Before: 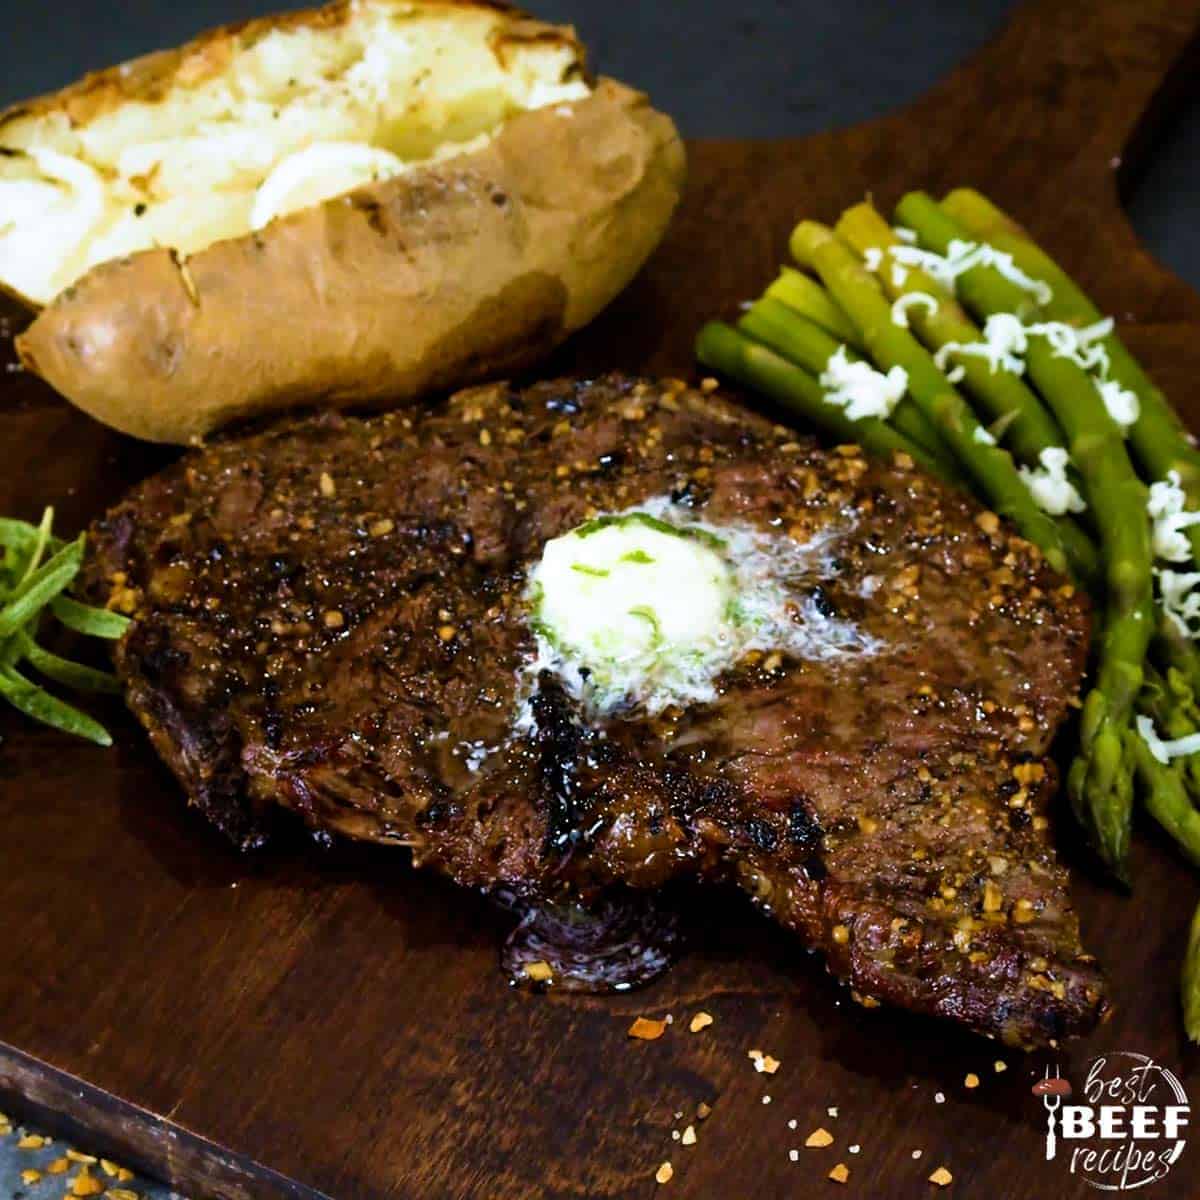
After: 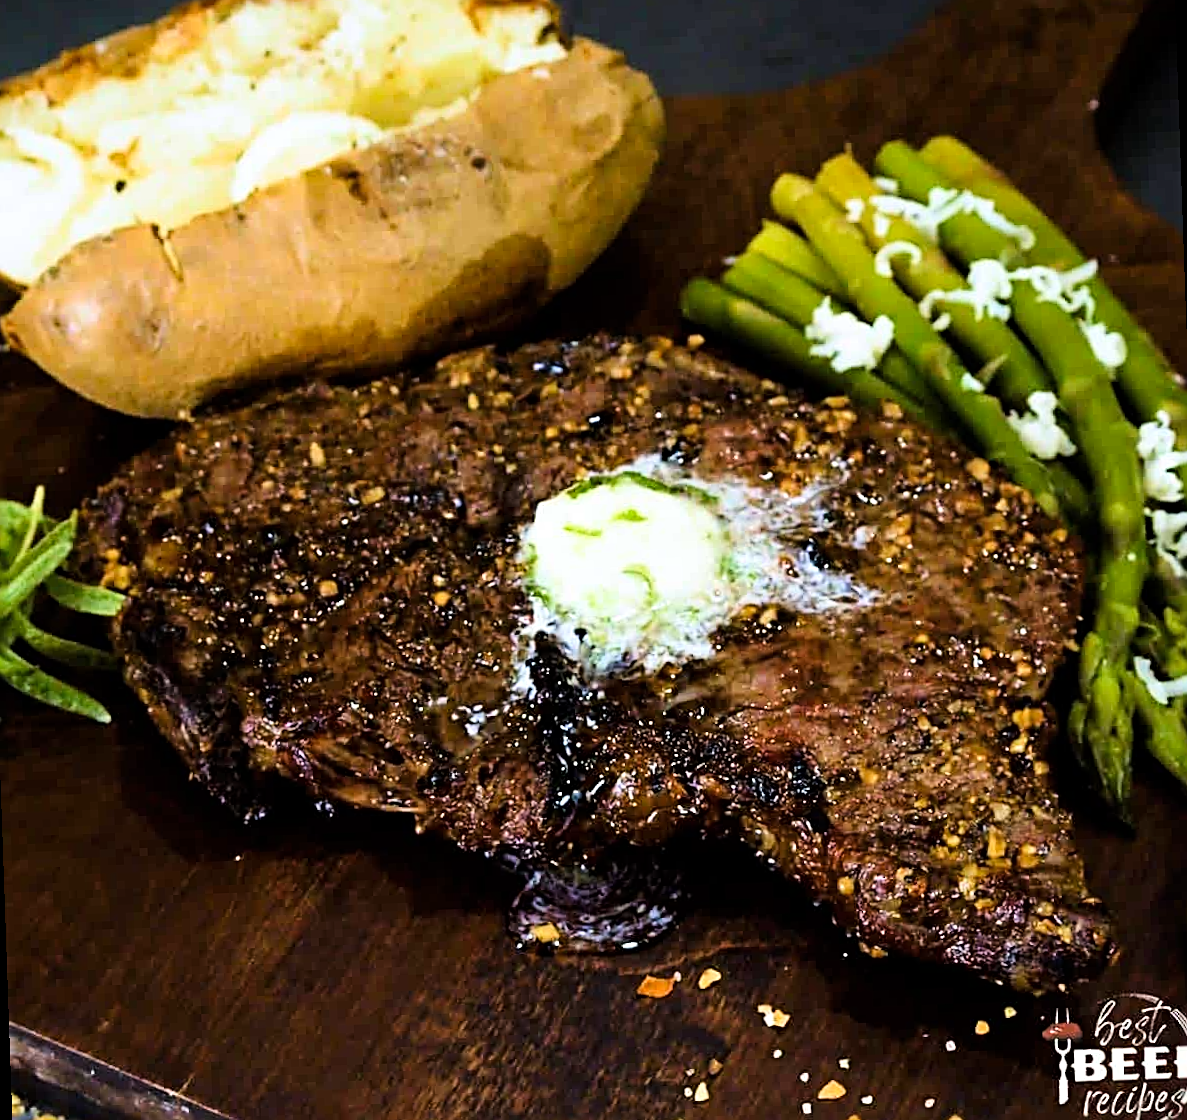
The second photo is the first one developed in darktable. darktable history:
tone curve: curves: ch0 [(0, 0) (0.004, 0.001) (0.133, 0.112) (0.325, 0.362) (0.832, 0.893) (1, 1)], color space Lab, linked channels, preserve colors none
rotate and perspective: rotation -2°, crop left 0.022, crop right 0.978, crop top 0.049, crop bottom 0.951
sharpen: radius 2.676, amount 0.669
